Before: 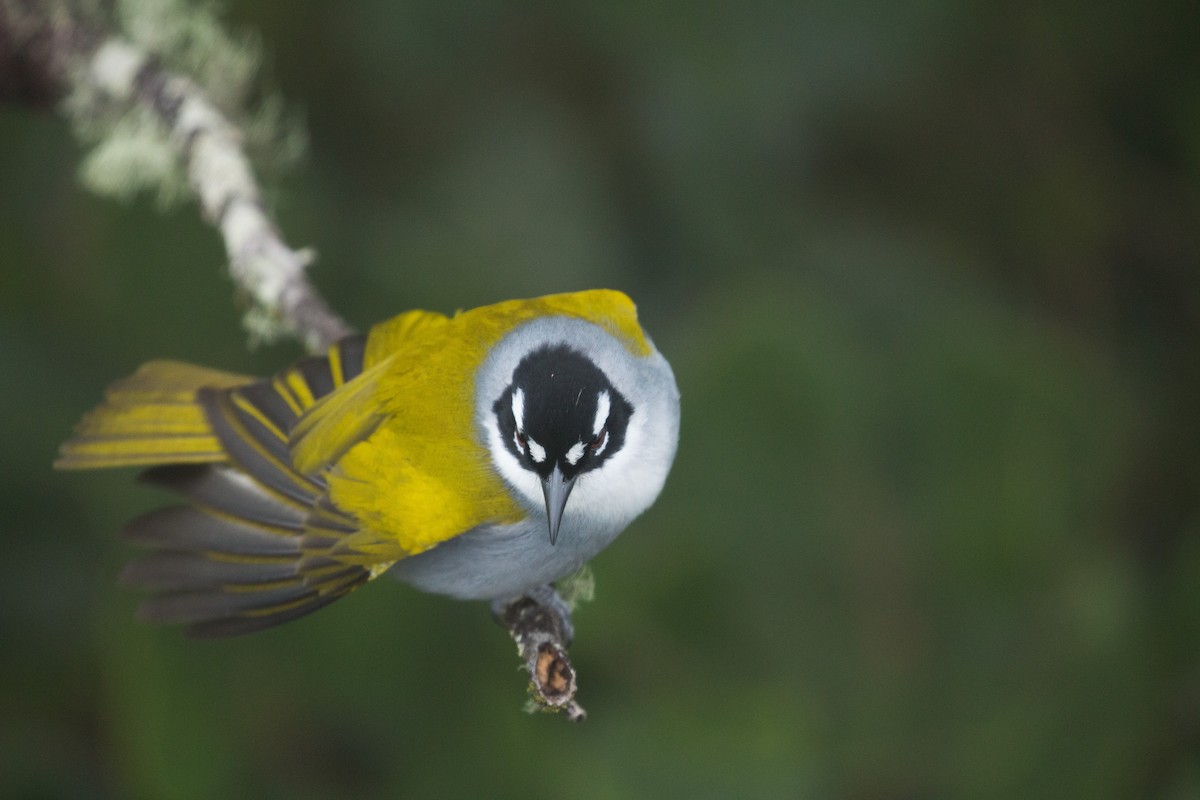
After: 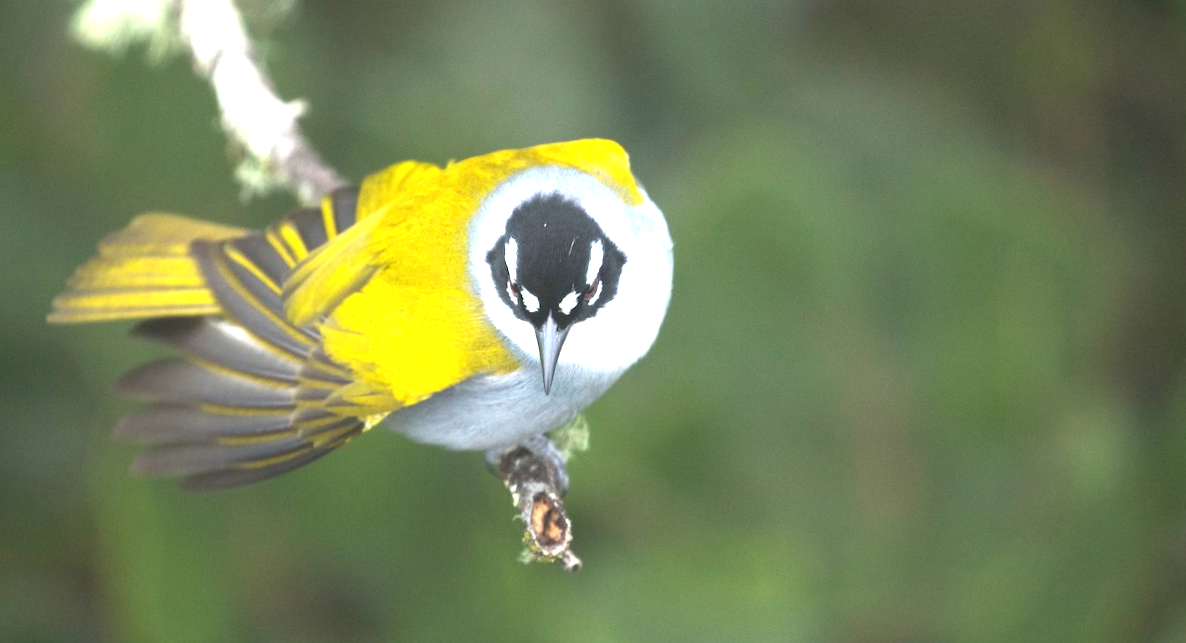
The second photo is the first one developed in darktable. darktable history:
rotate and perspective: rotation -0.45°, automatic cropping original format, crop left 0.008, crop right 0.992, crop top 0.012, crop bottom 0.988
exposure: black level correction 0, exposure 1.6 EV, compensate exposure bias true, compensate highlight preservation false
crop and rotate: top 18.507%
